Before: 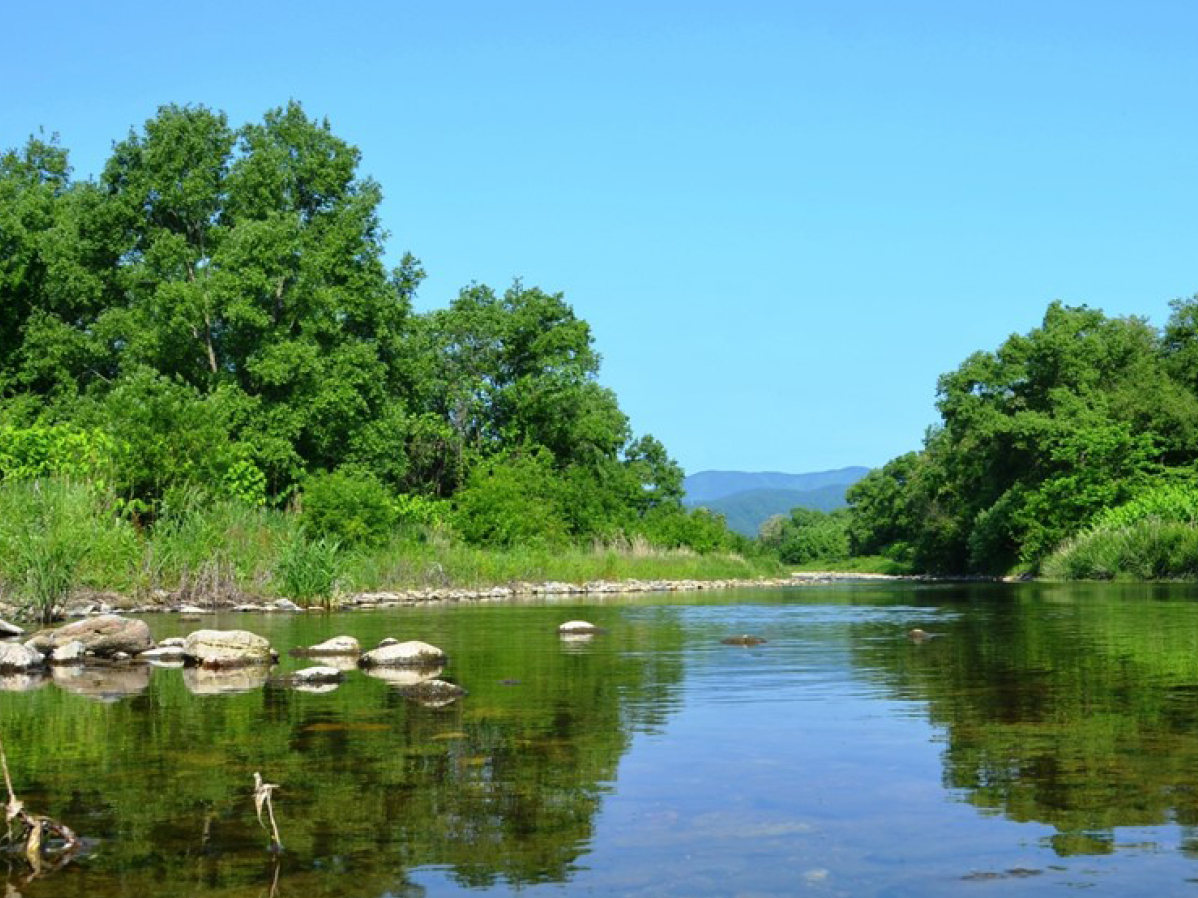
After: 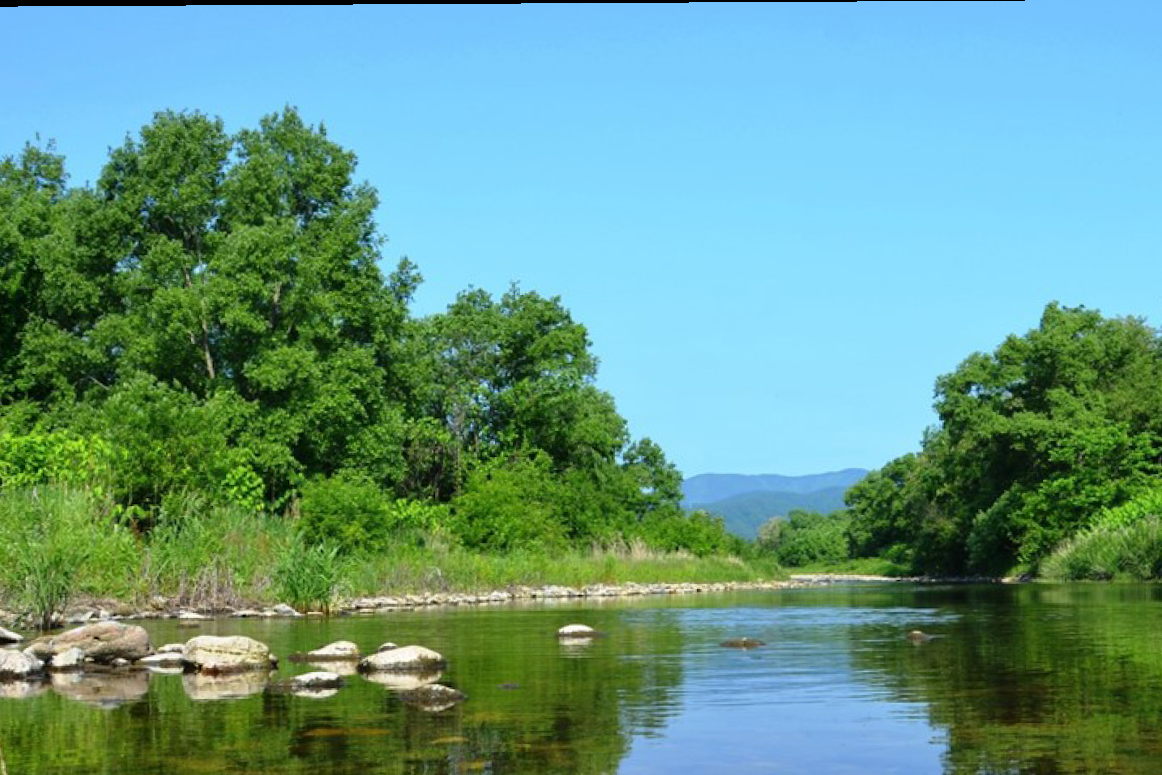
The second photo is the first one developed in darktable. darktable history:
crop and rotate: angle 0.341°, left 0.402%, right 3%, bottom 14.292%
